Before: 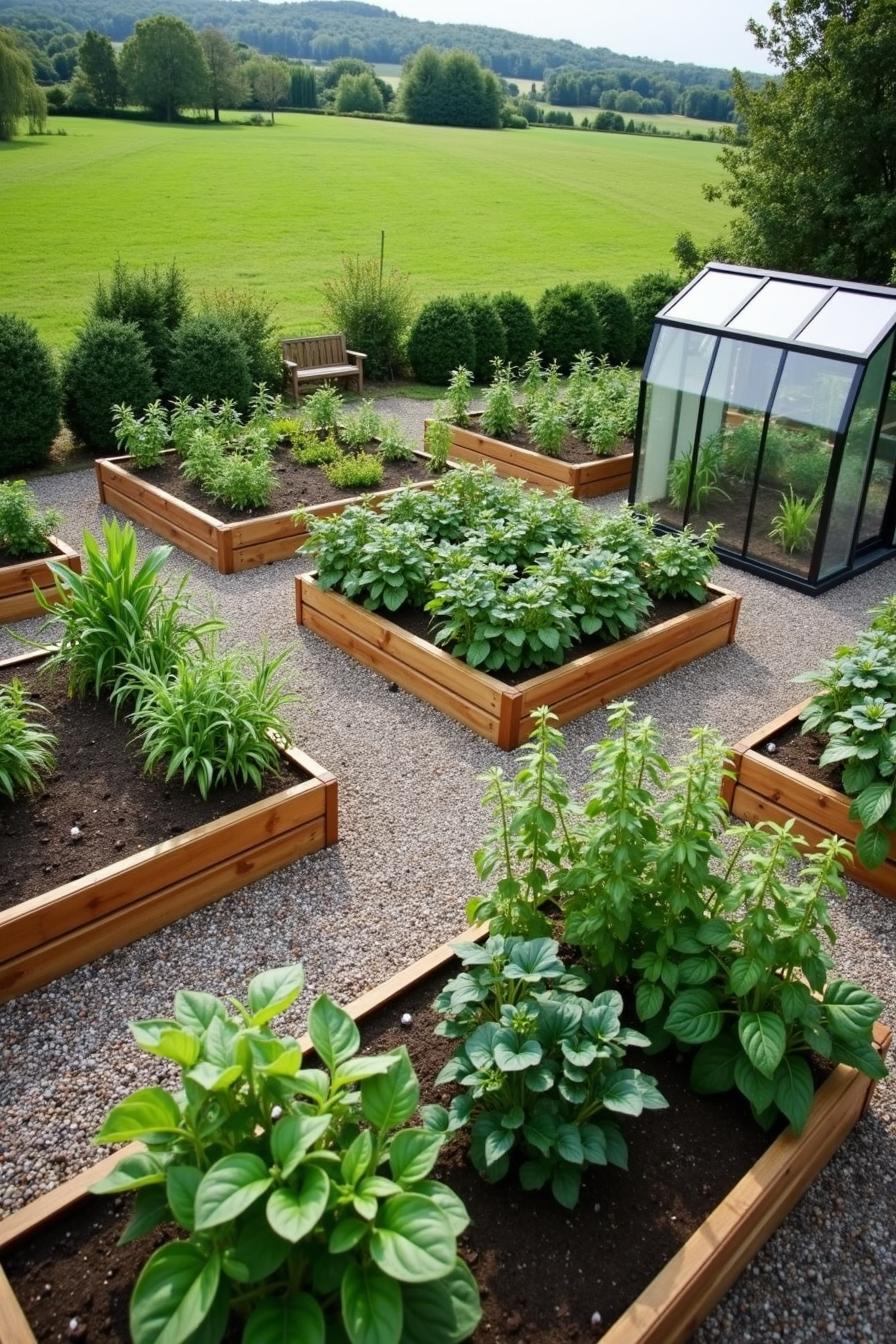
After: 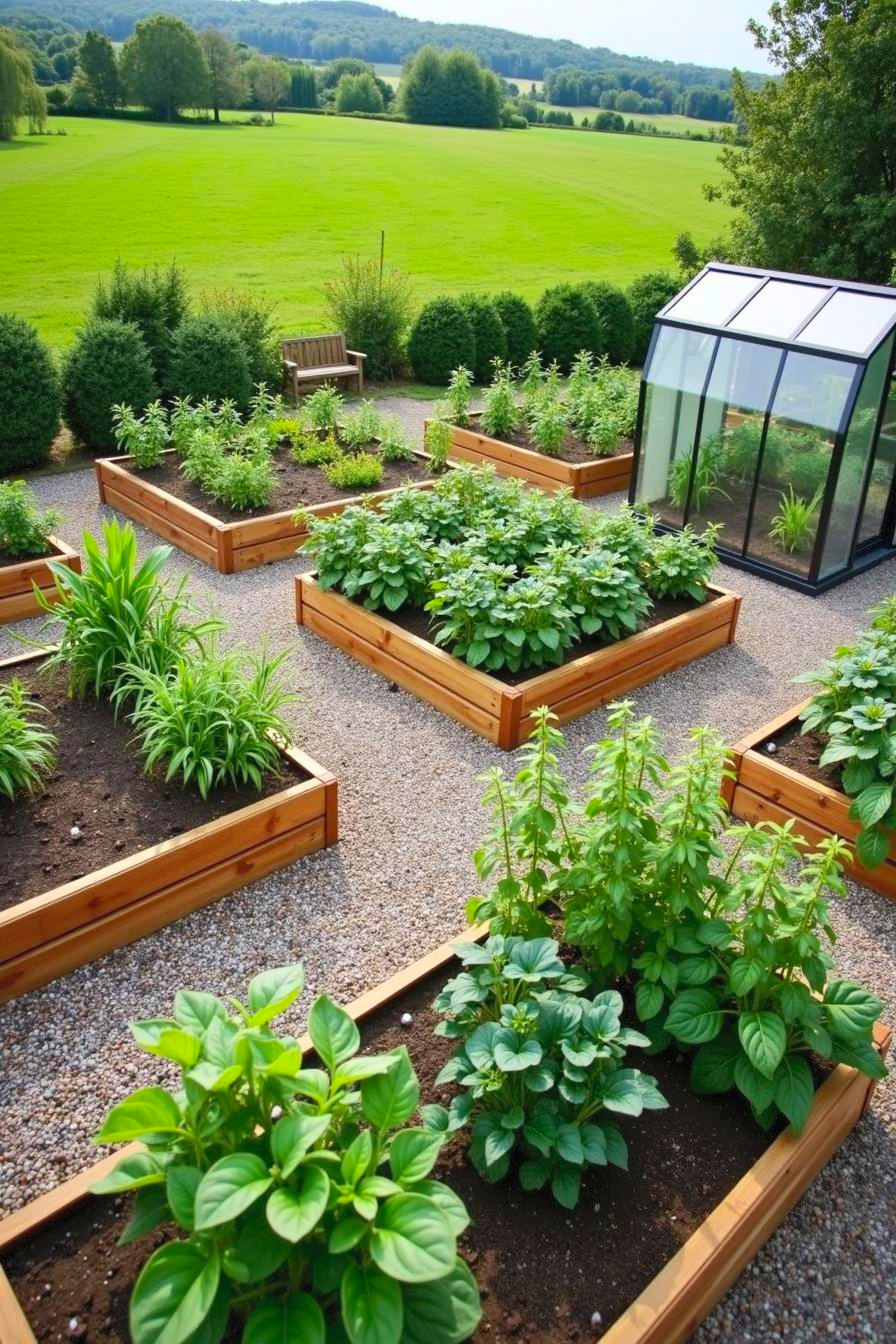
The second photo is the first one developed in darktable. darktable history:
shadows and highlights: on, module defaults
contrast brightness saturation: contrast 0.2, brightness 0.158, saturation 0.218
